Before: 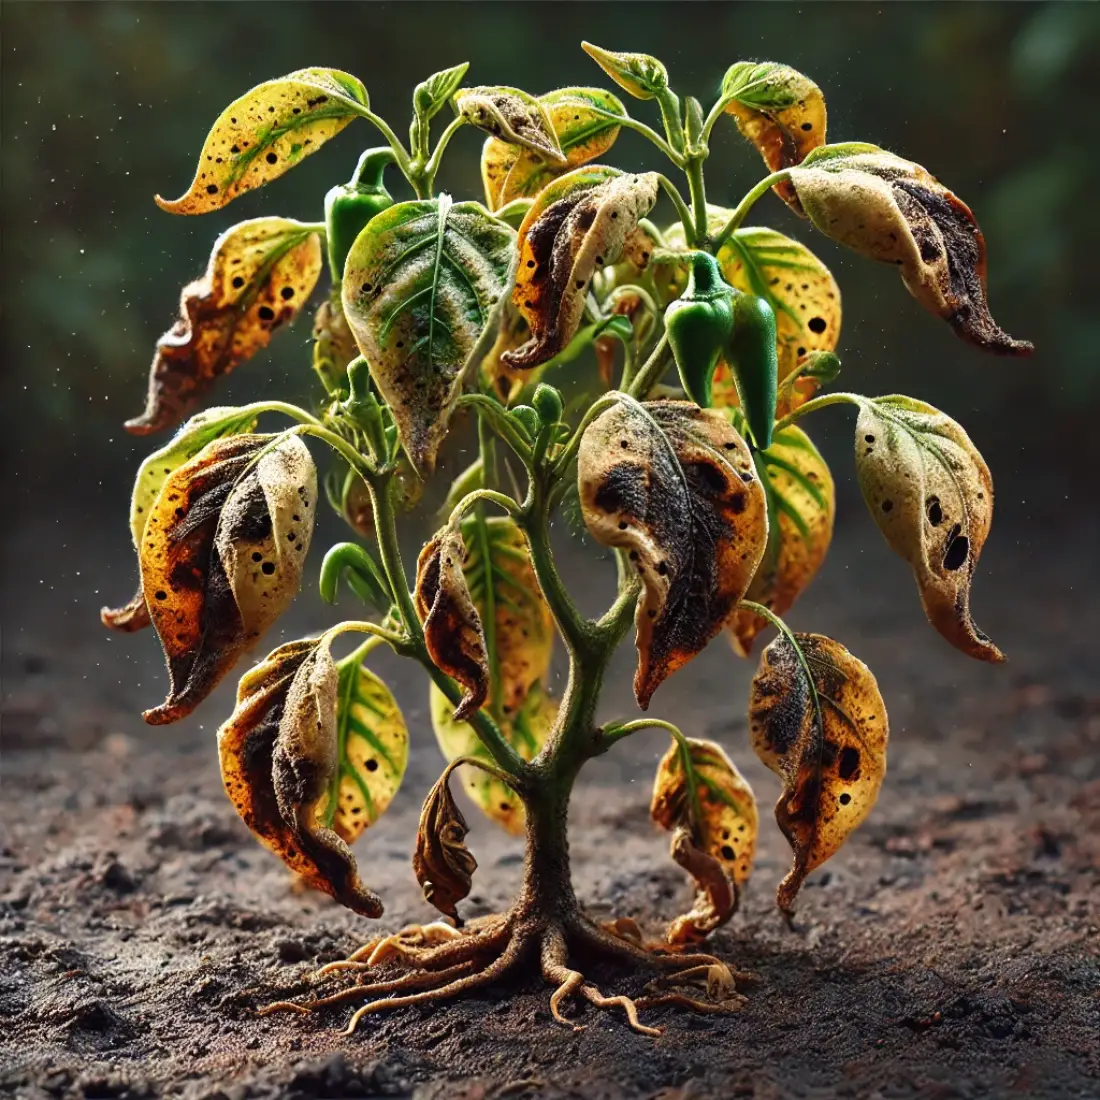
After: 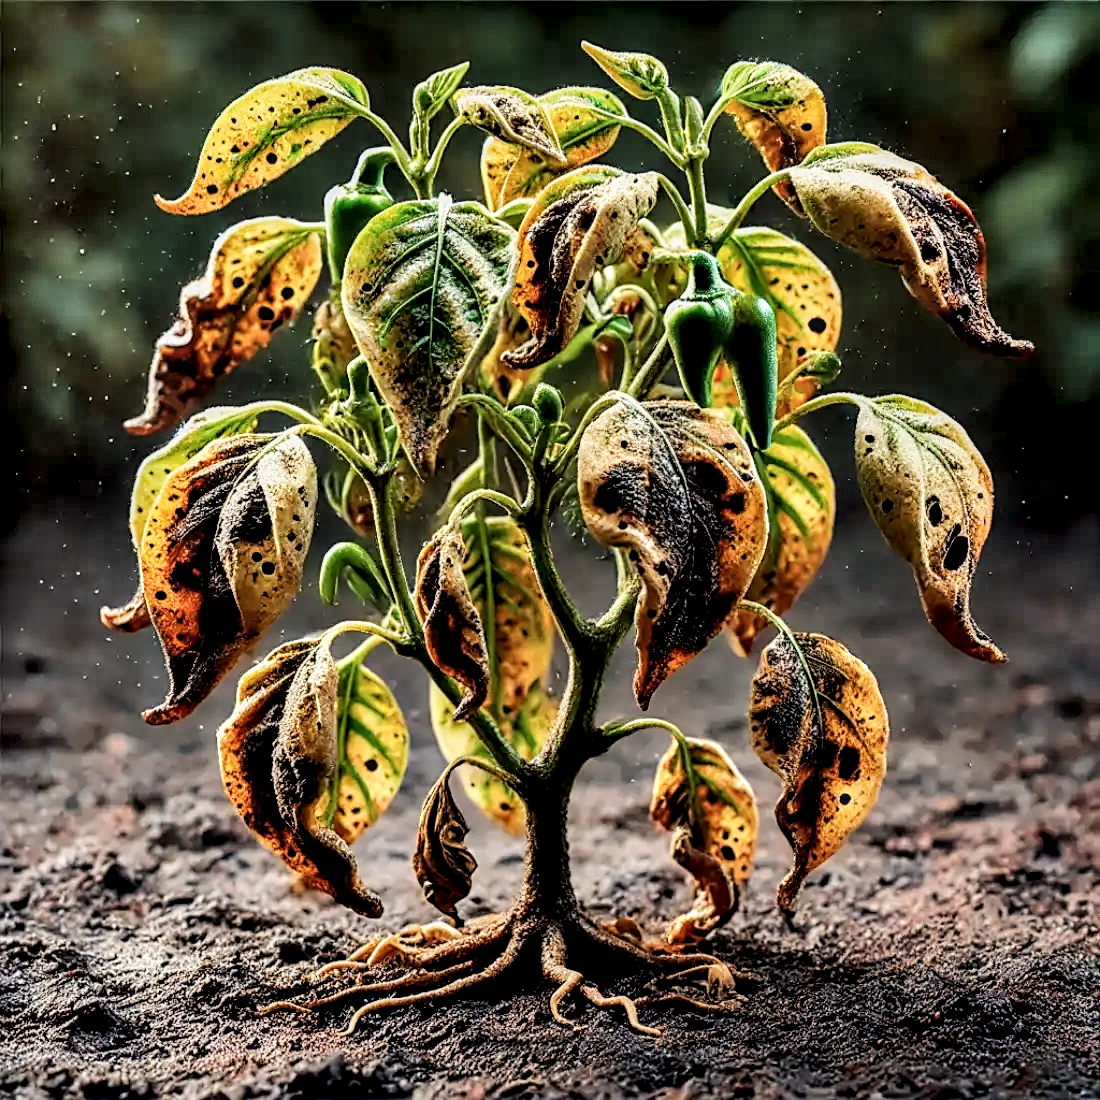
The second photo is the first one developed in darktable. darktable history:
exposure: black level correction 0.005, exposure 0.286 EV, compensate highlight preservation false
local contrast: highlights 60%, shadows 60%, detail 160%
rotate and perspective: automatic cropping original format, crop left 0, crop top 0
filmic rgb: black relative exposure -7.65 EV, white relative exposure 4.56 EV, hardness 3.61, contrast 1.05
sharpen: on, module defaults
shadows and highlights: shadows 53, soften with gaussian
